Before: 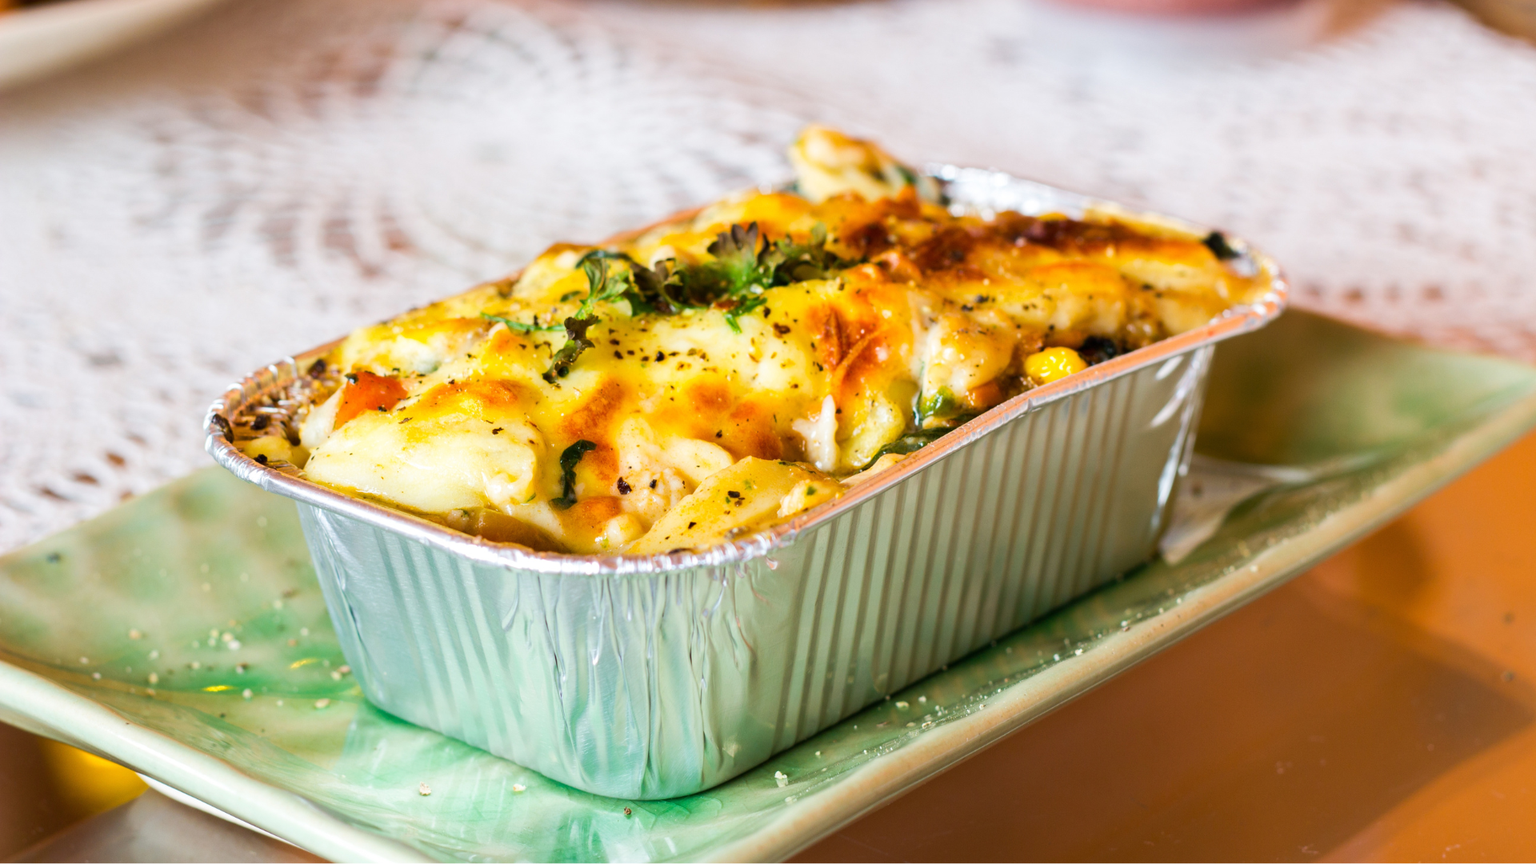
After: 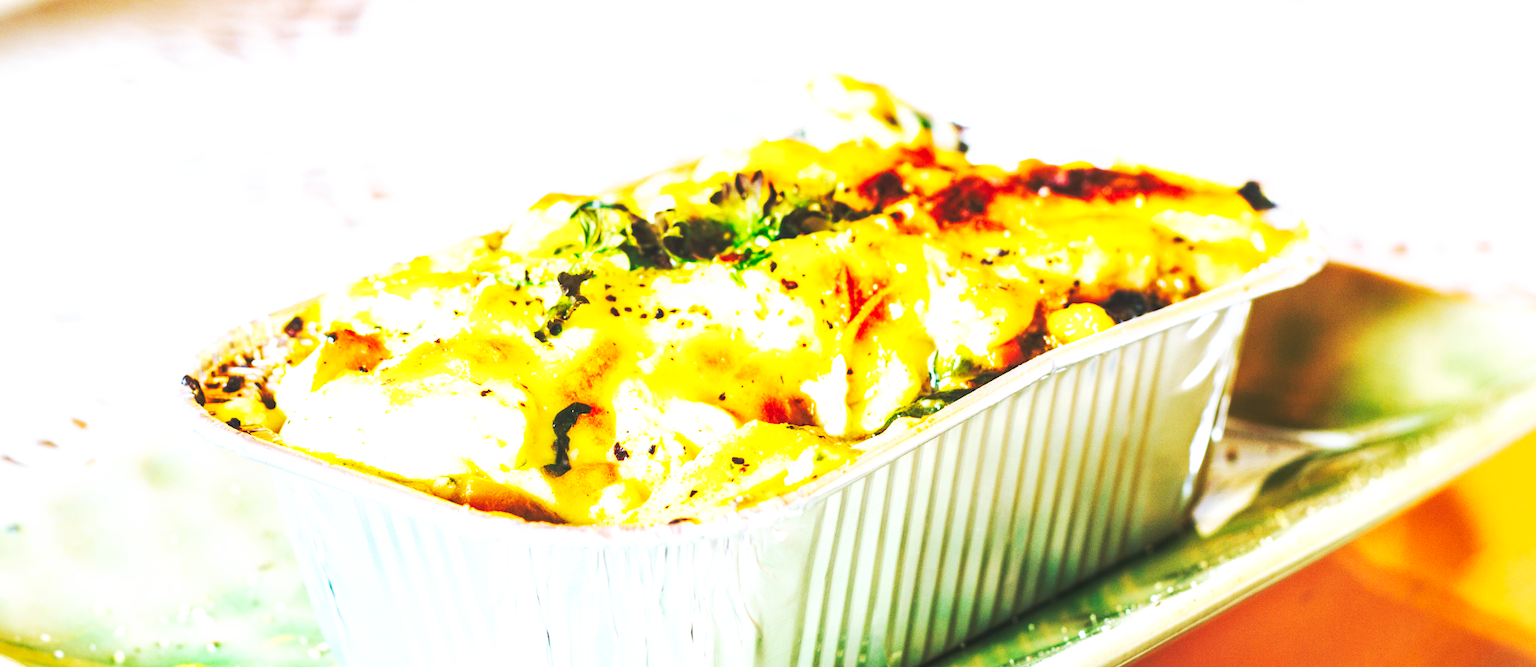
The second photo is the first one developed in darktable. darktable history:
exposure: black level correction 0, exposure 0.4 EV, compensate exposure bias true, compensate highlight preservation false
base curve: curves: ch0 [(0, 0.015) (0.085, 0.116) (0.134, 0.298) (0.19, 0.545) (0.296, 0.764) (0.599, 0.982) (1, 1)], preserve colors none
white balance: red 0.924, blue 1.095
crop: left 2.737%, top 7.287%, right 3.421%, bottom 20.179%
local contrast: on, module defaults
